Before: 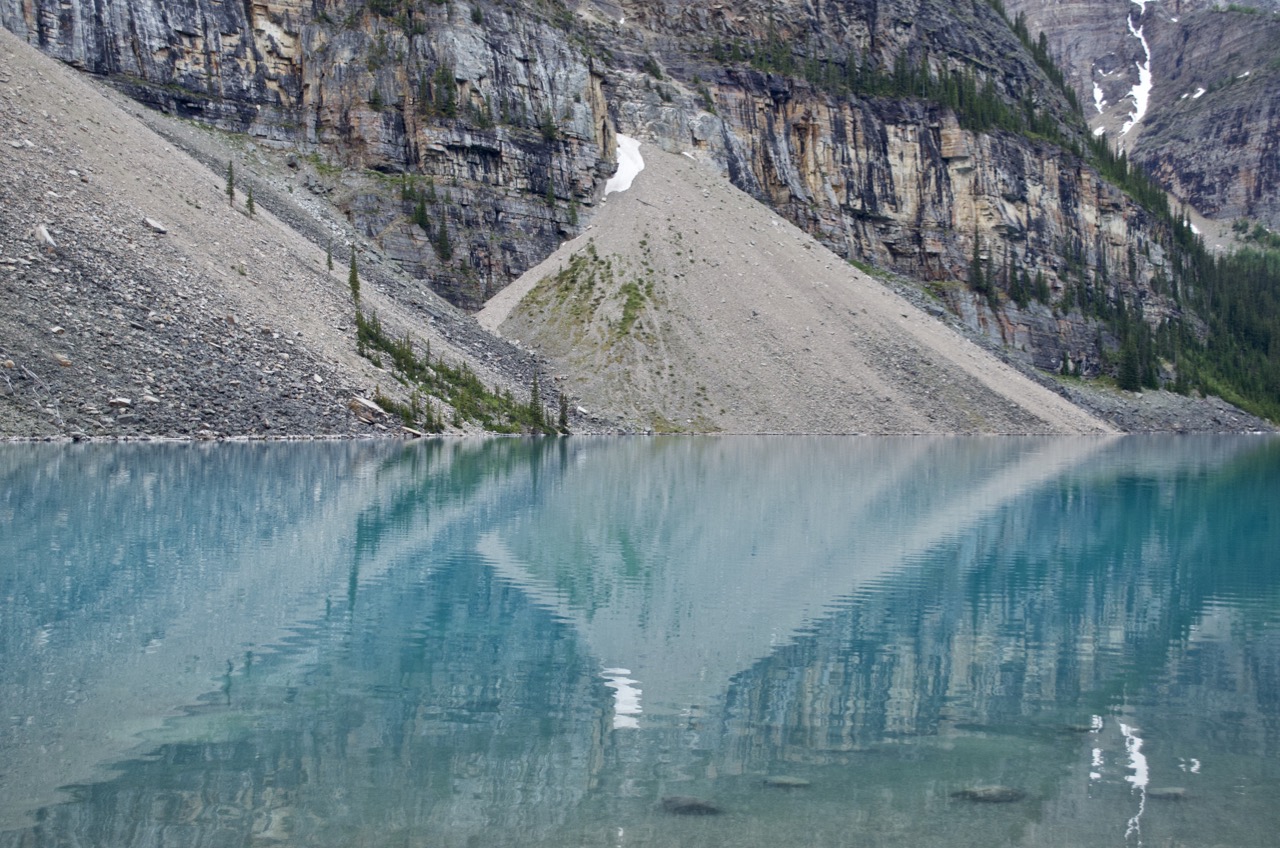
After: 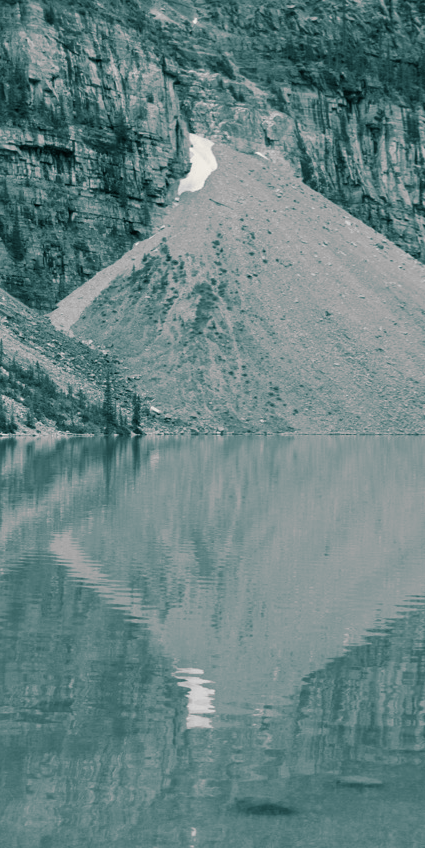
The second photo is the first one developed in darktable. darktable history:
monochrome: a -92.57, b 58.91
crop: left 33.36%, right 33.36%
split-toning: shadows › hue 186.43°, highlights › hue 49.29°, compress 30.29%
